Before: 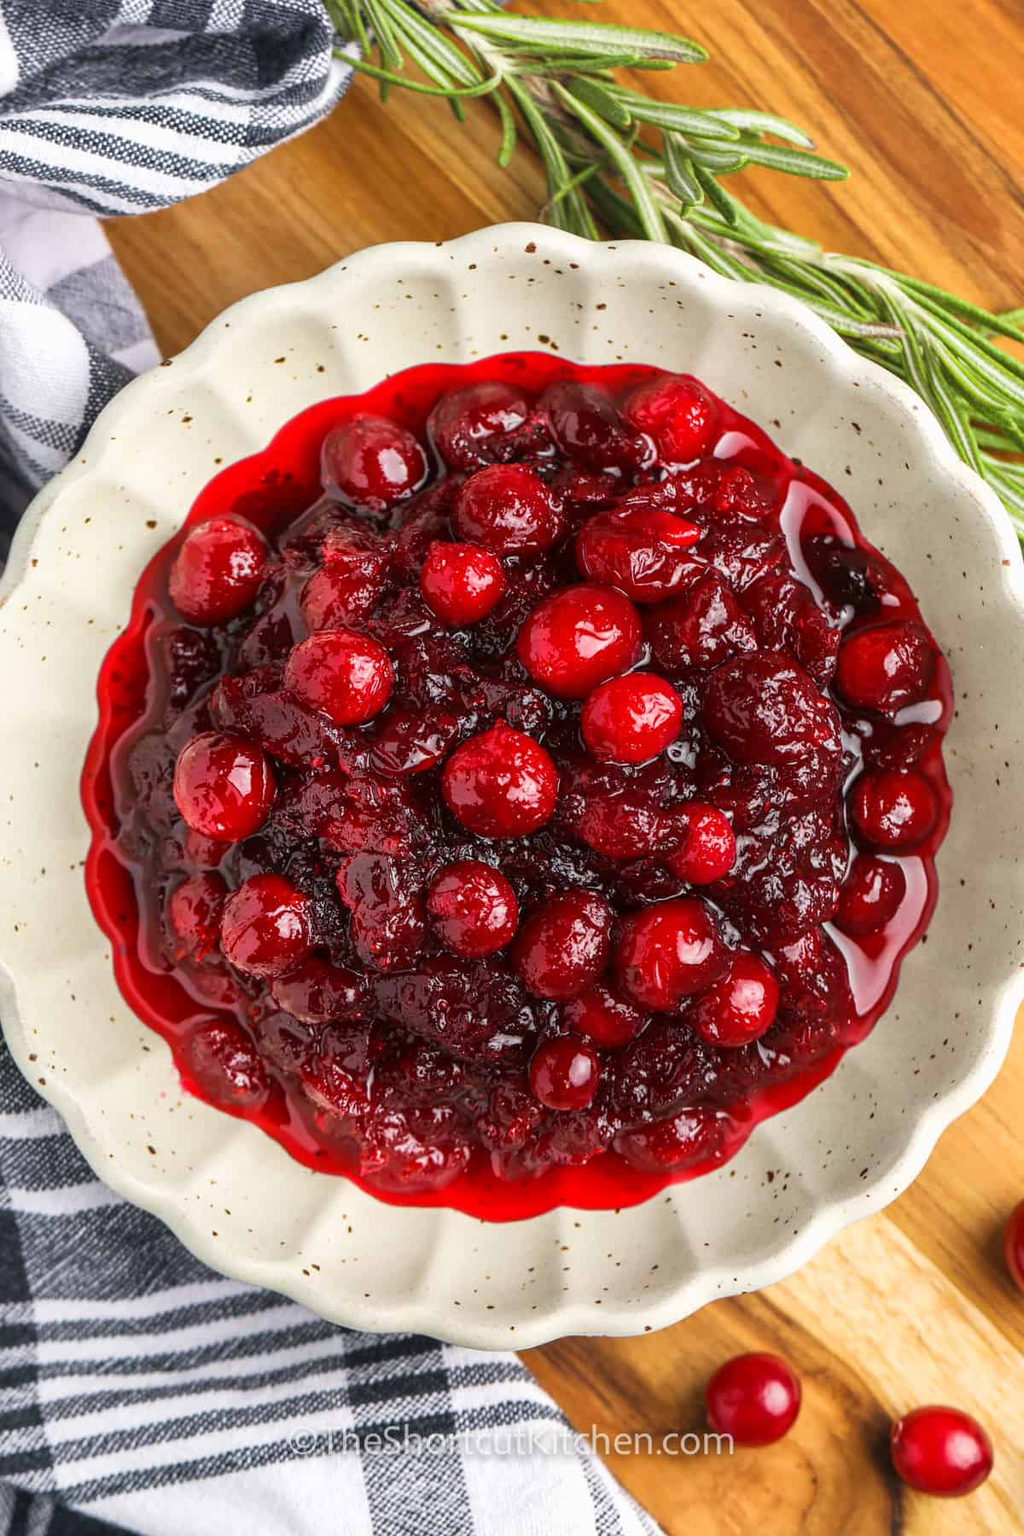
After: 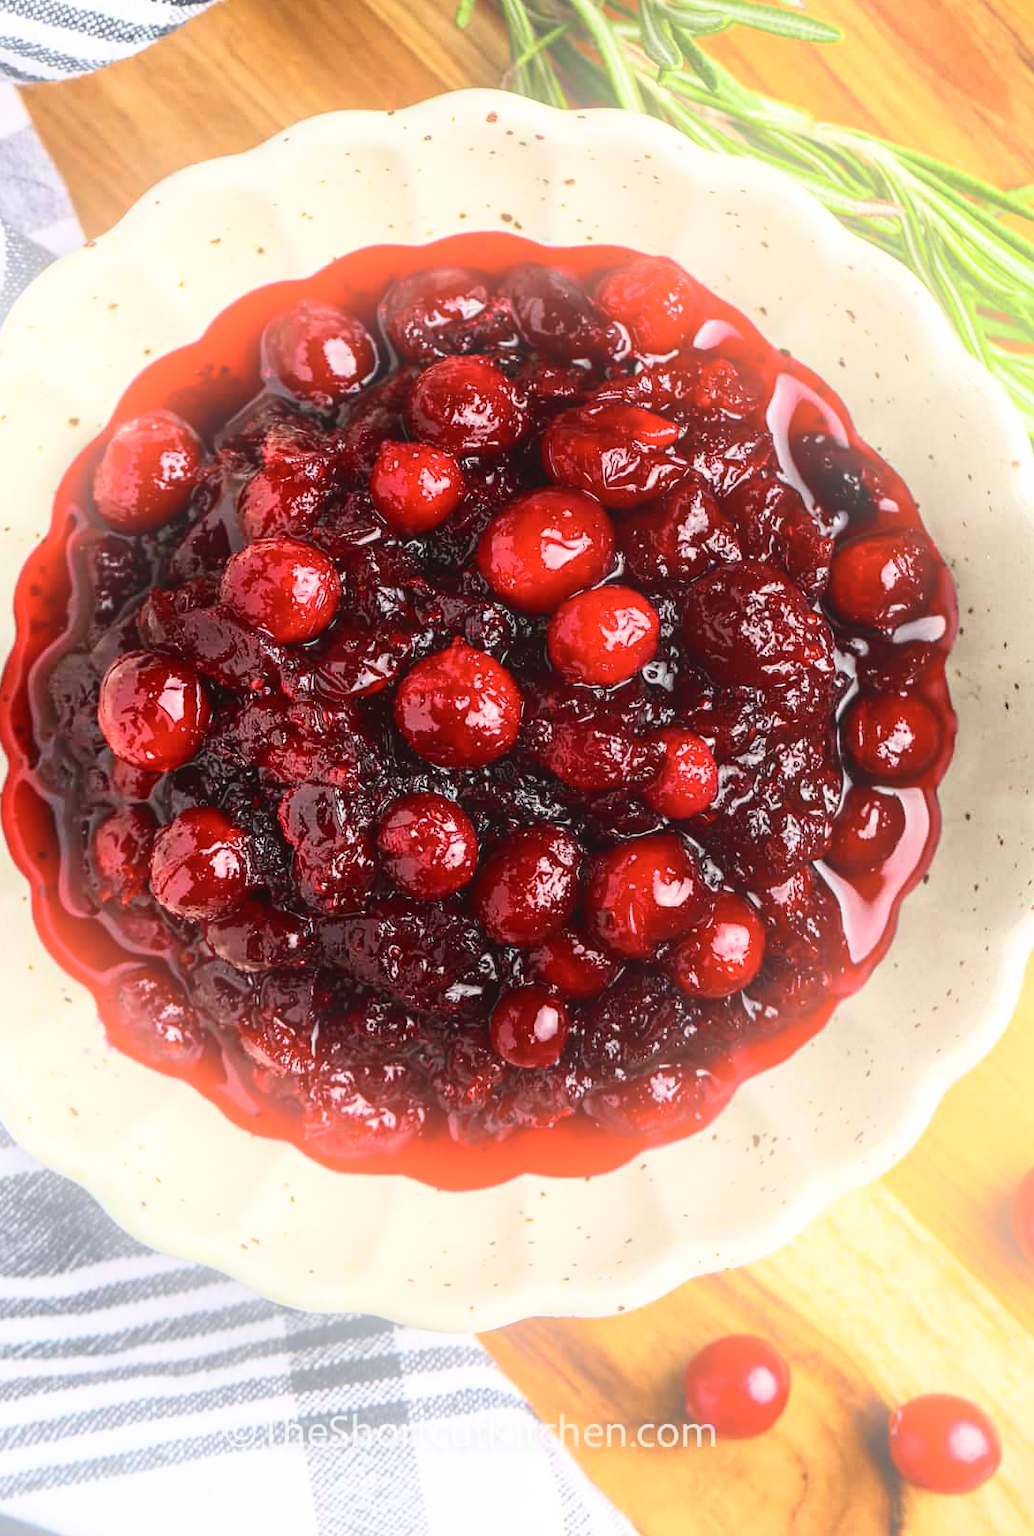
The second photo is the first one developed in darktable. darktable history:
crop and rotate: left 8.262%, top 9.226%
bloom: on, module defaults
contrast brightness saturation: contrast 0.24, brightness 0.09
